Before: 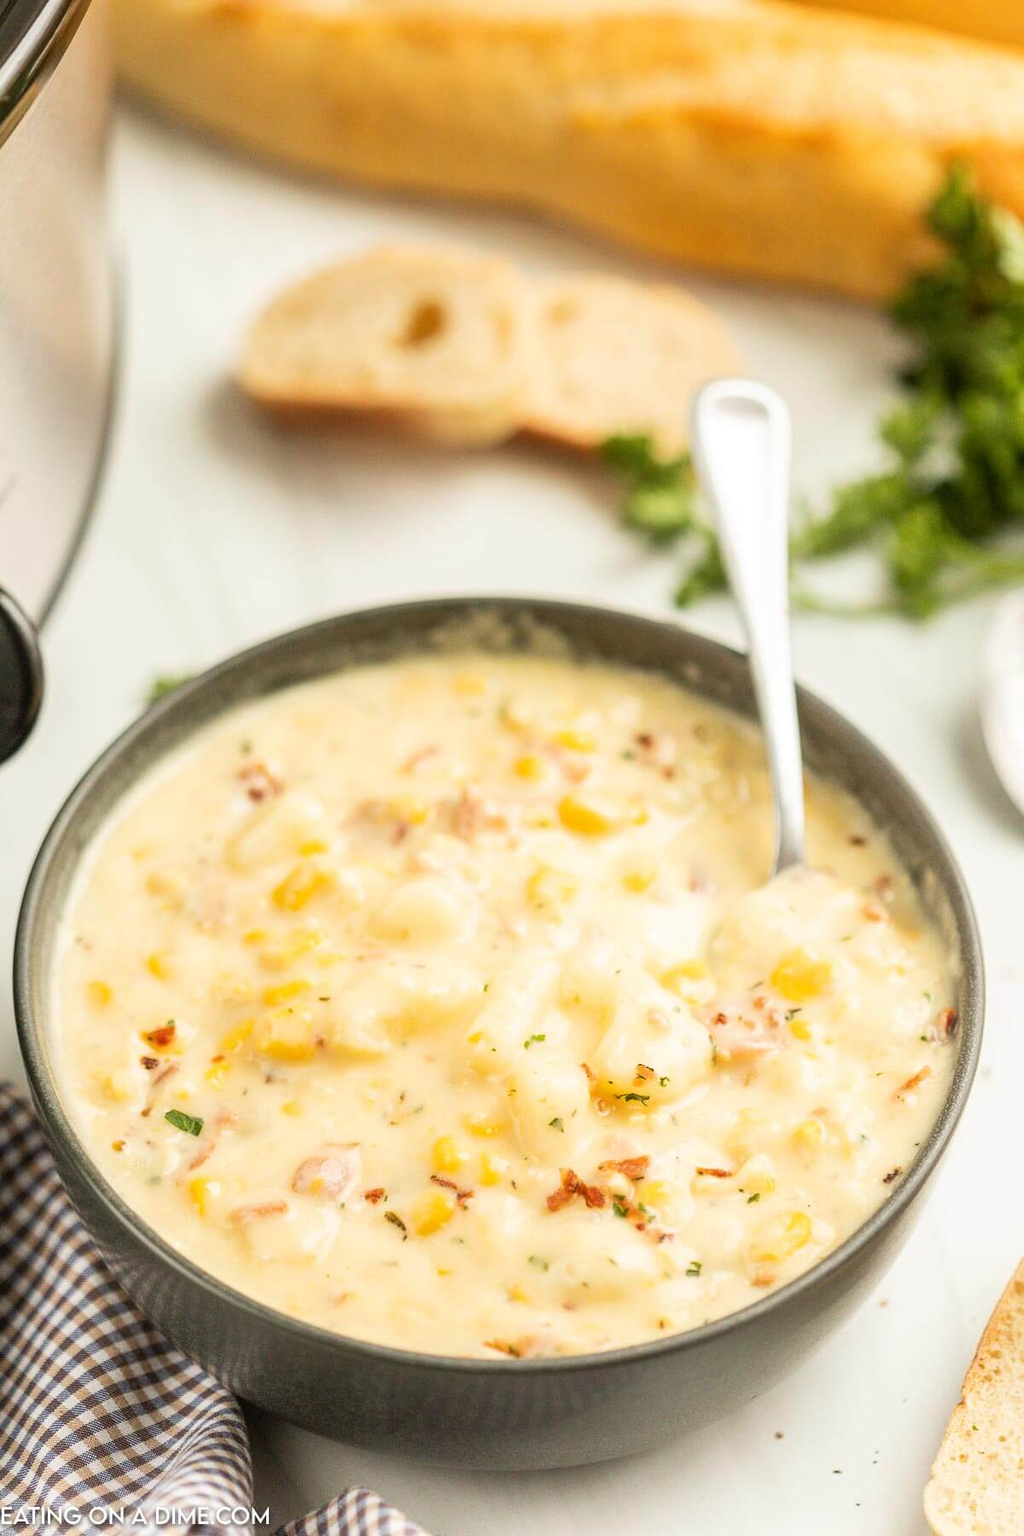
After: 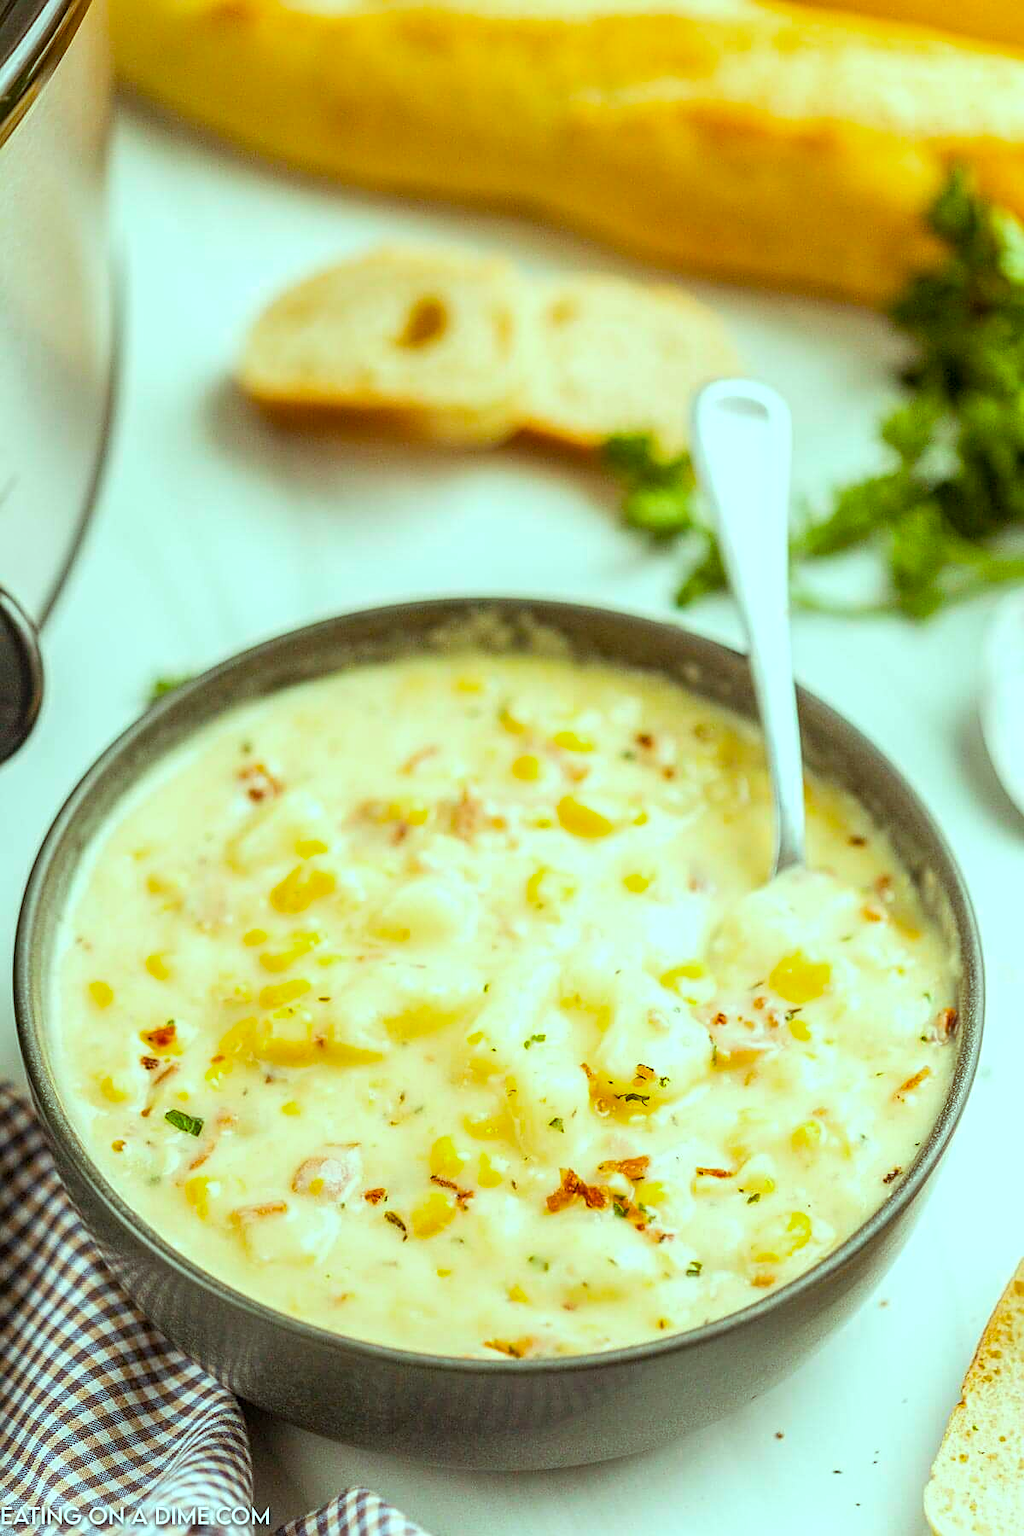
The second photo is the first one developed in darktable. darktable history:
color balance rgb: highlights gain › chroma 4.042%, highlights gain › hue 198.83°, linear chroma grading › global chroma 9.613%, perceptual saturation grading › global saturation 25.629%
local contrast: on, module defaults
contrast equalizer: octaves 7, y [[0.5, 0.5, 0.472, 0.5, 0.5, 0.5], [0.5 ×6], [0.5 ×6], [0 ×6], [0 ×6]], mix 0.312
sharpen: on, module defaults
